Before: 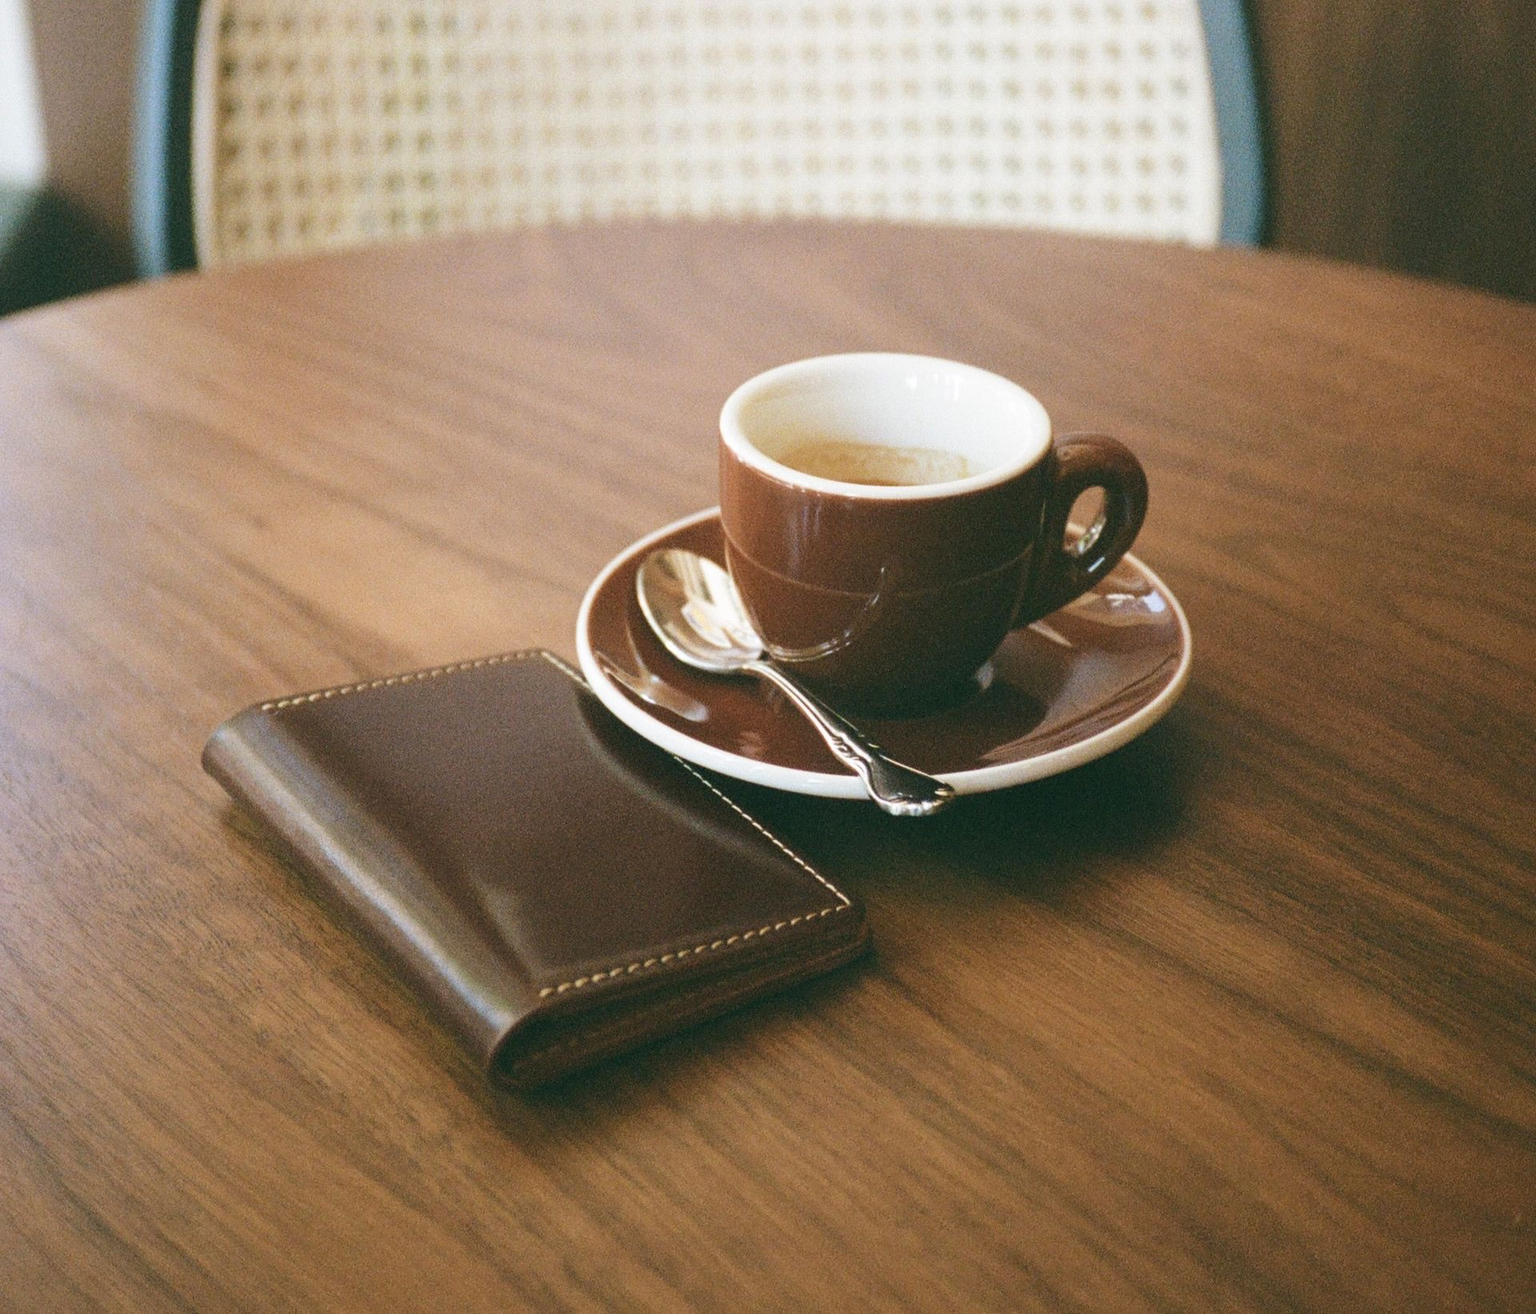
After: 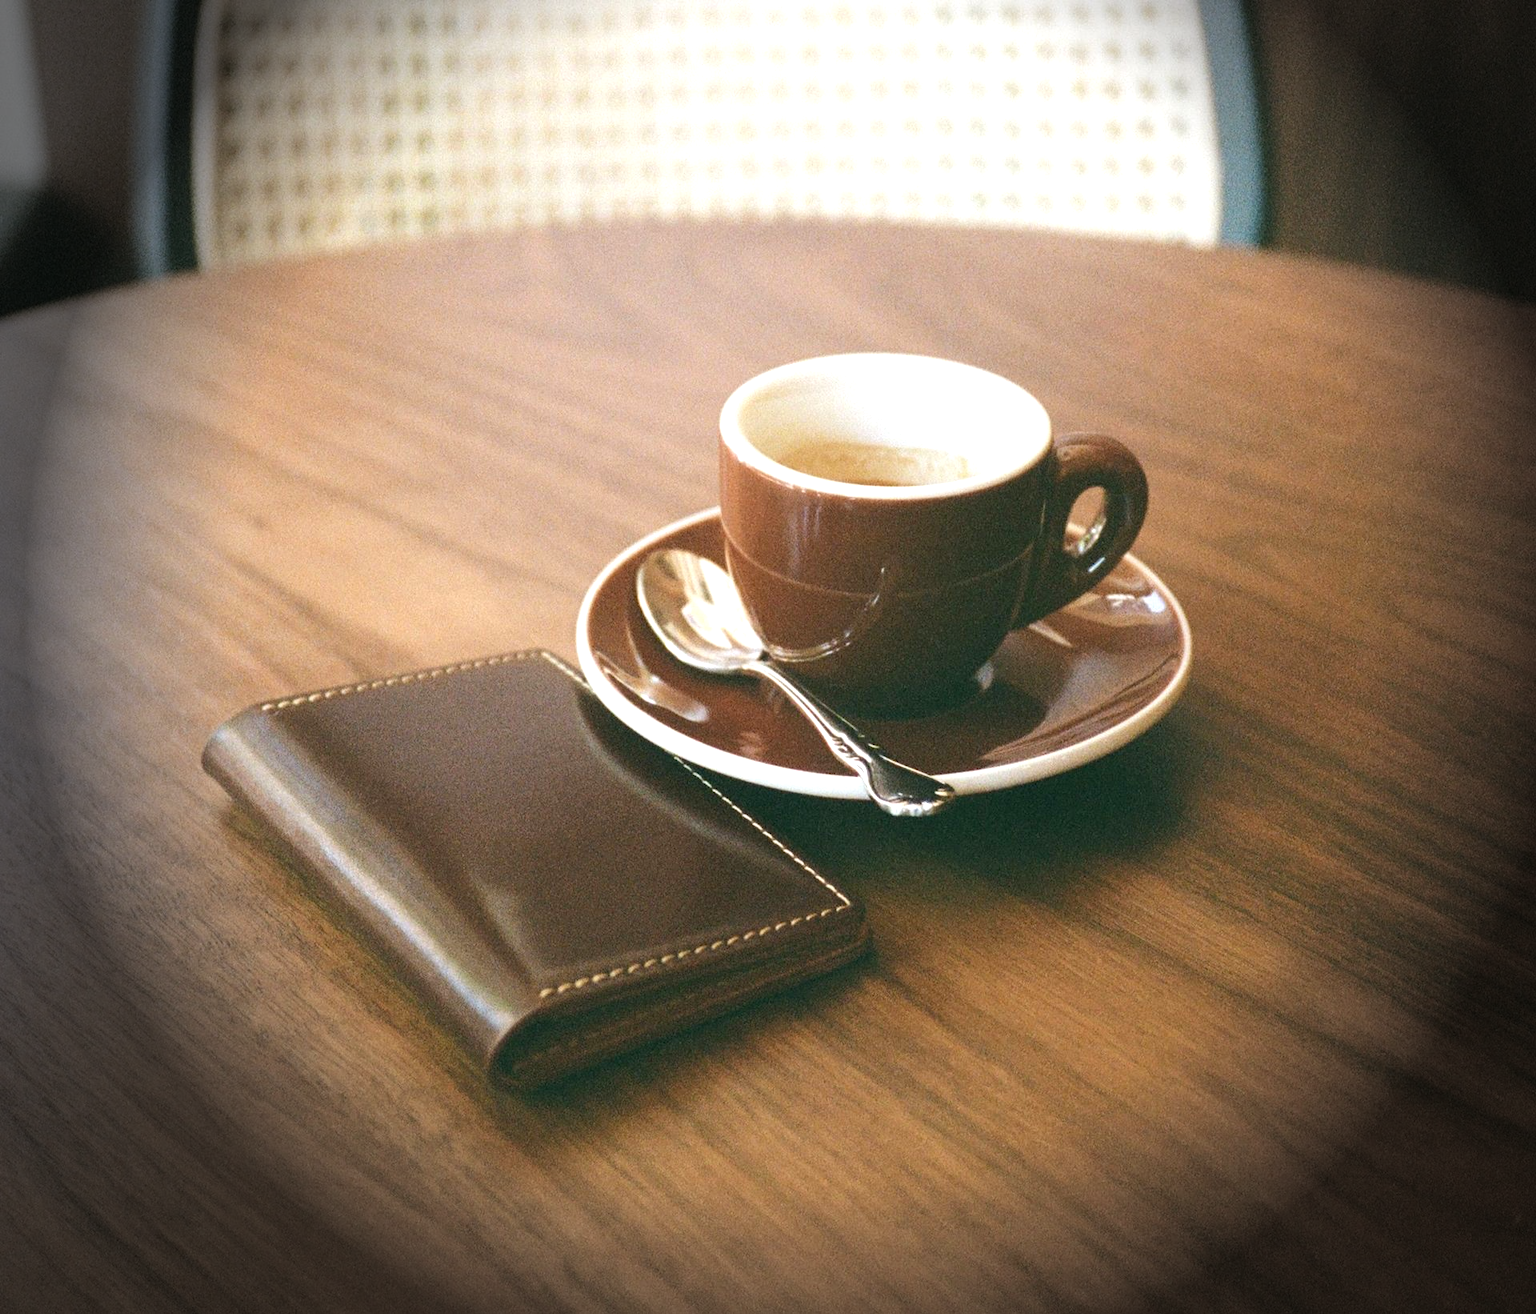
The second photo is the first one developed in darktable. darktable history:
exposure: black level correction 0.001, exposure 0.5 EV, compensate exposure bias true, compensate highlight preservation false
vignetting: fall-off start 76.42%, fall-off radius 27.36%, brightness -0.872, center (0.037, -0.09), width/height ratio 0.971
